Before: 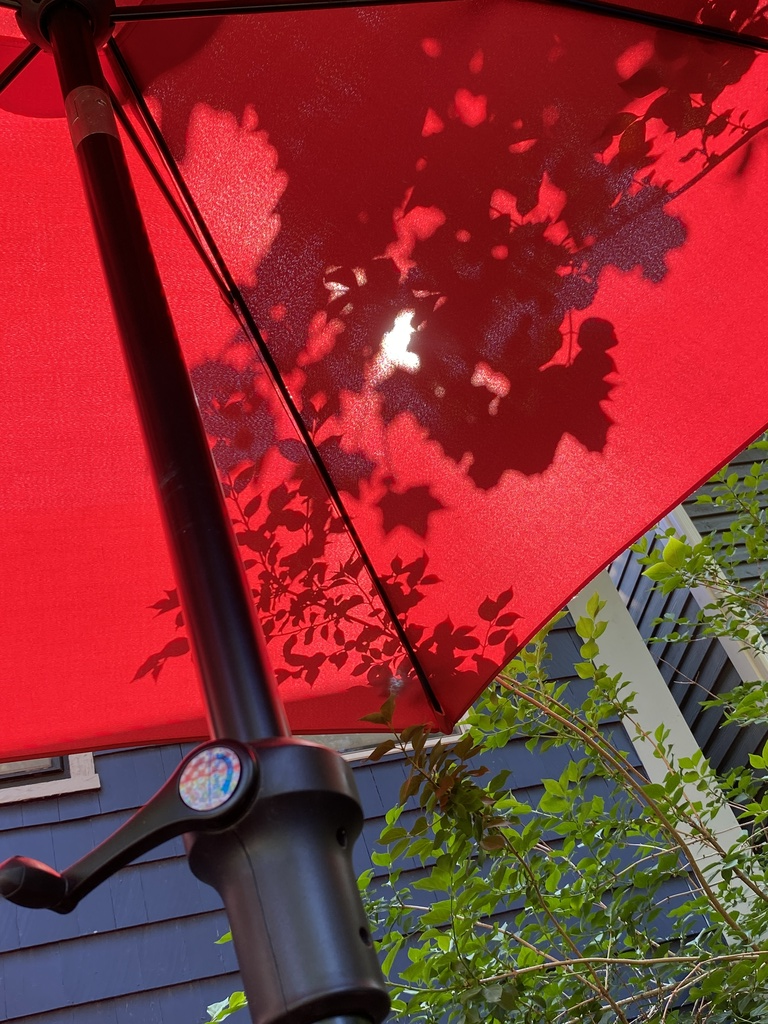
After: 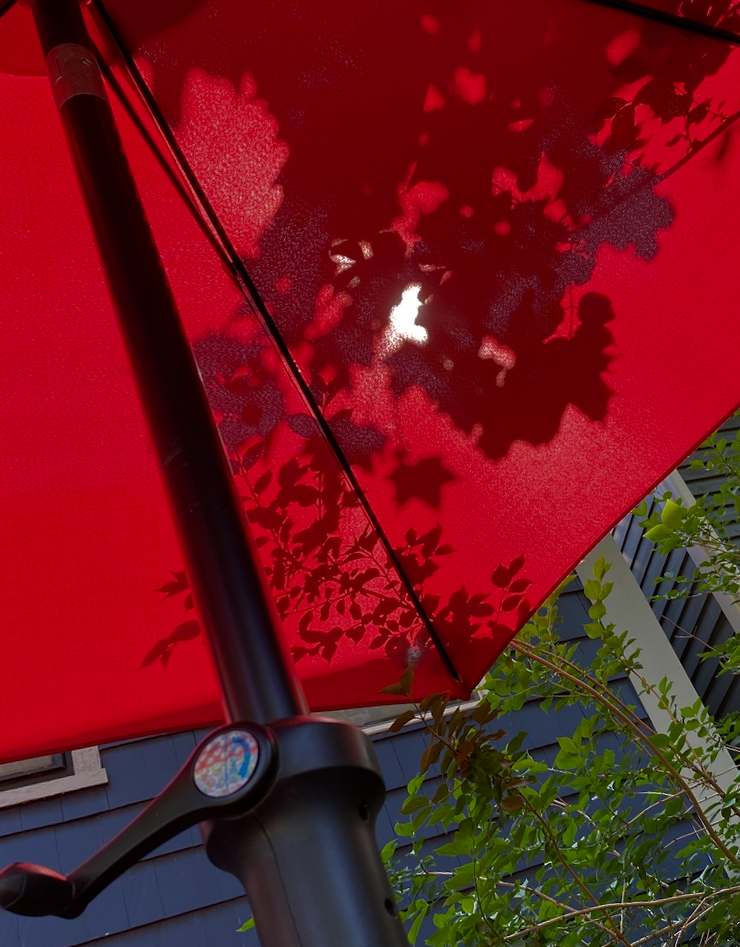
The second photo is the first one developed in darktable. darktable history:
rgb curve: curves: ch0 [(0, 0) (0.415, 0.237) (1, 1)]
rotate and perspective: rotation -1.68°, lens shift (vertical) -0.146, crop left 0.049, crop right 0.912, crop top 0.032, crop bottom 0.96
